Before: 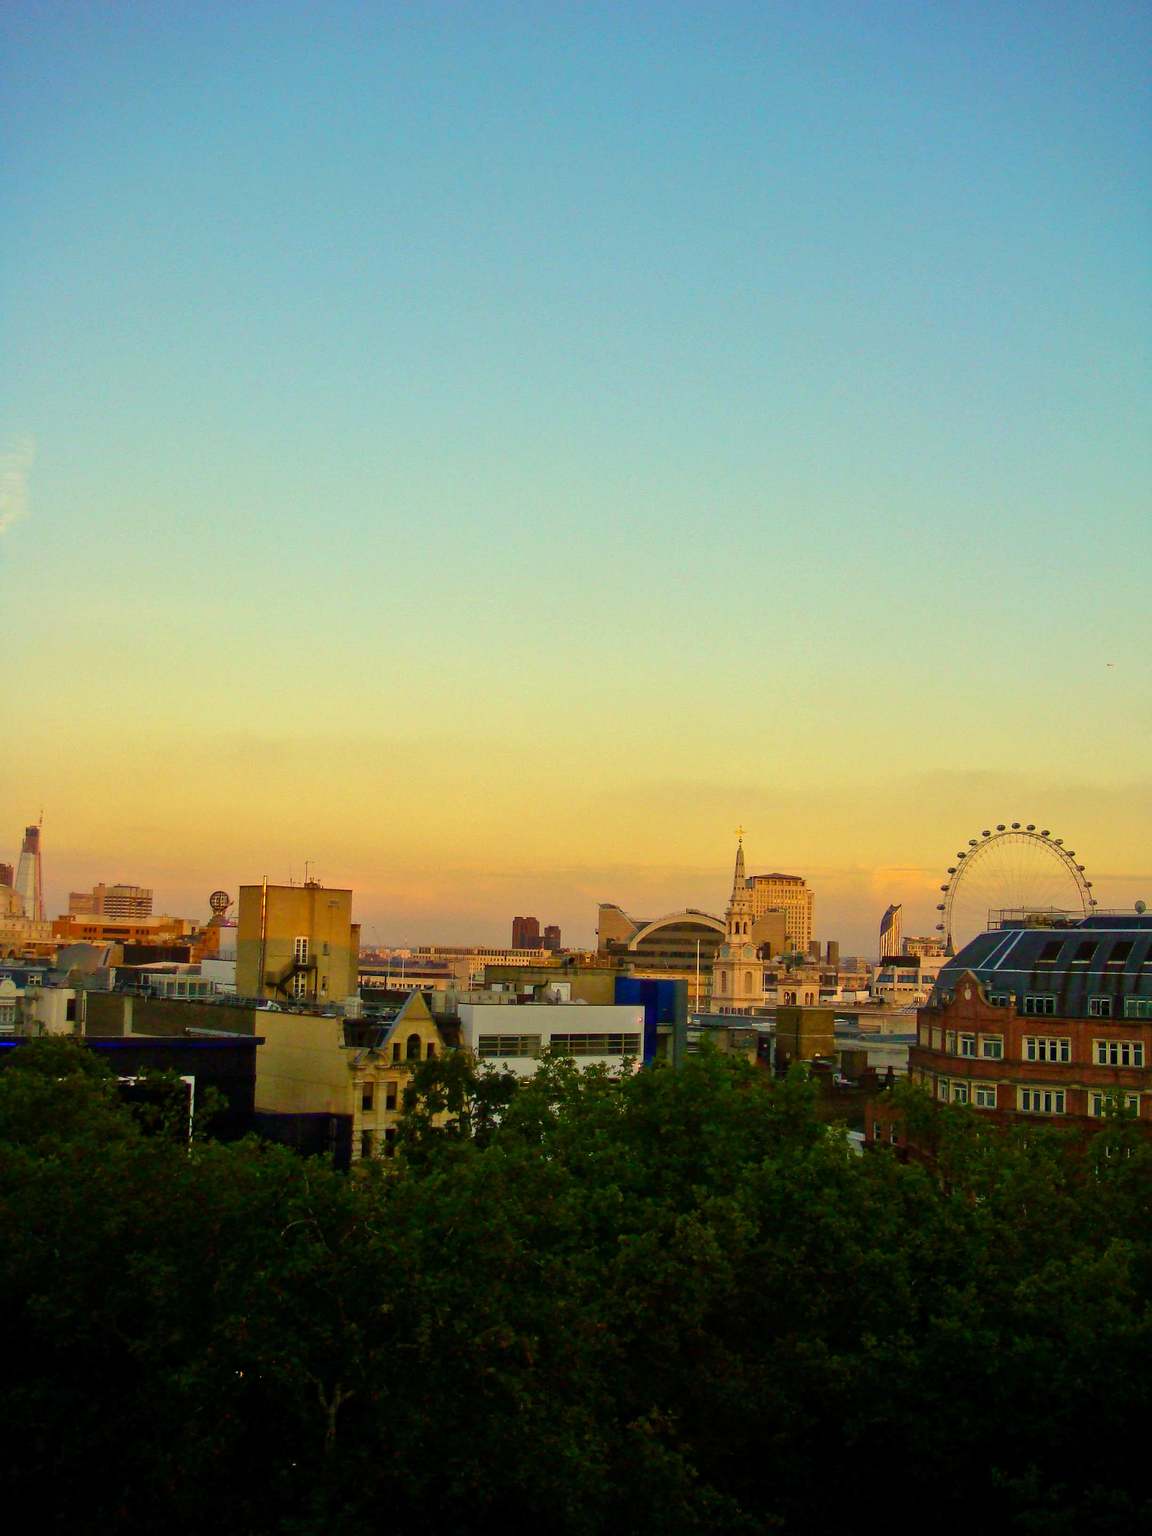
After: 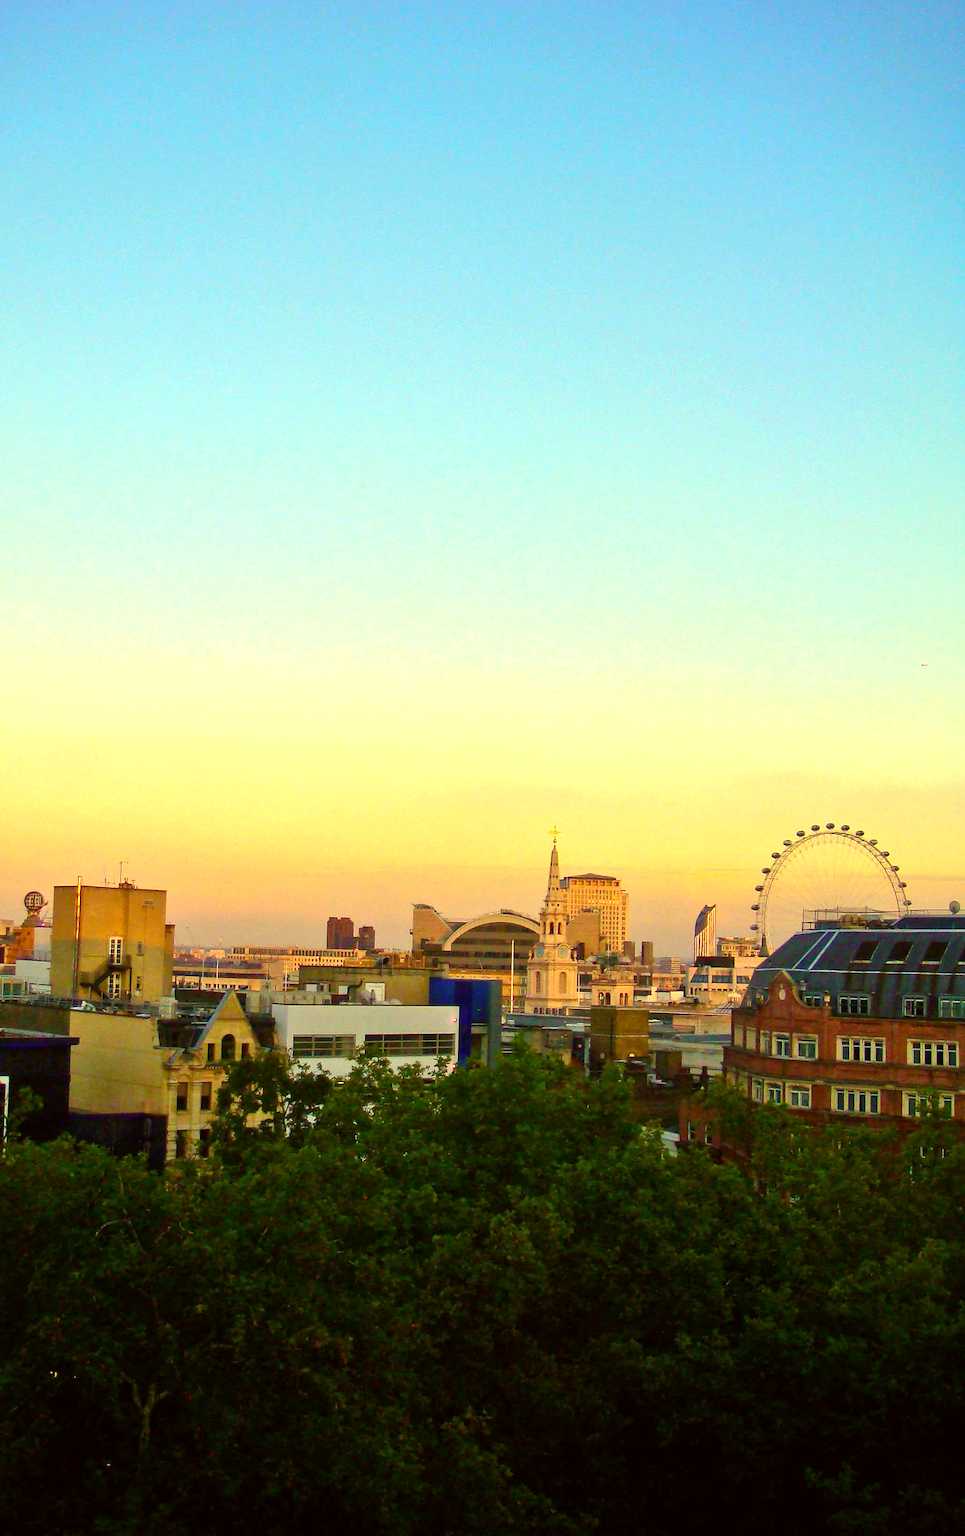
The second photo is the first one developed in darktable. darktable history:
exposure: black level correction 0, exposure 0.7 EV, compensate exposure bias true, compensate highlight preservation false
color correction: highlights a* -2.73, highlights b* -2.09, shadows a* 2.41, shadows b* 2.73
crop: left 16.145%
